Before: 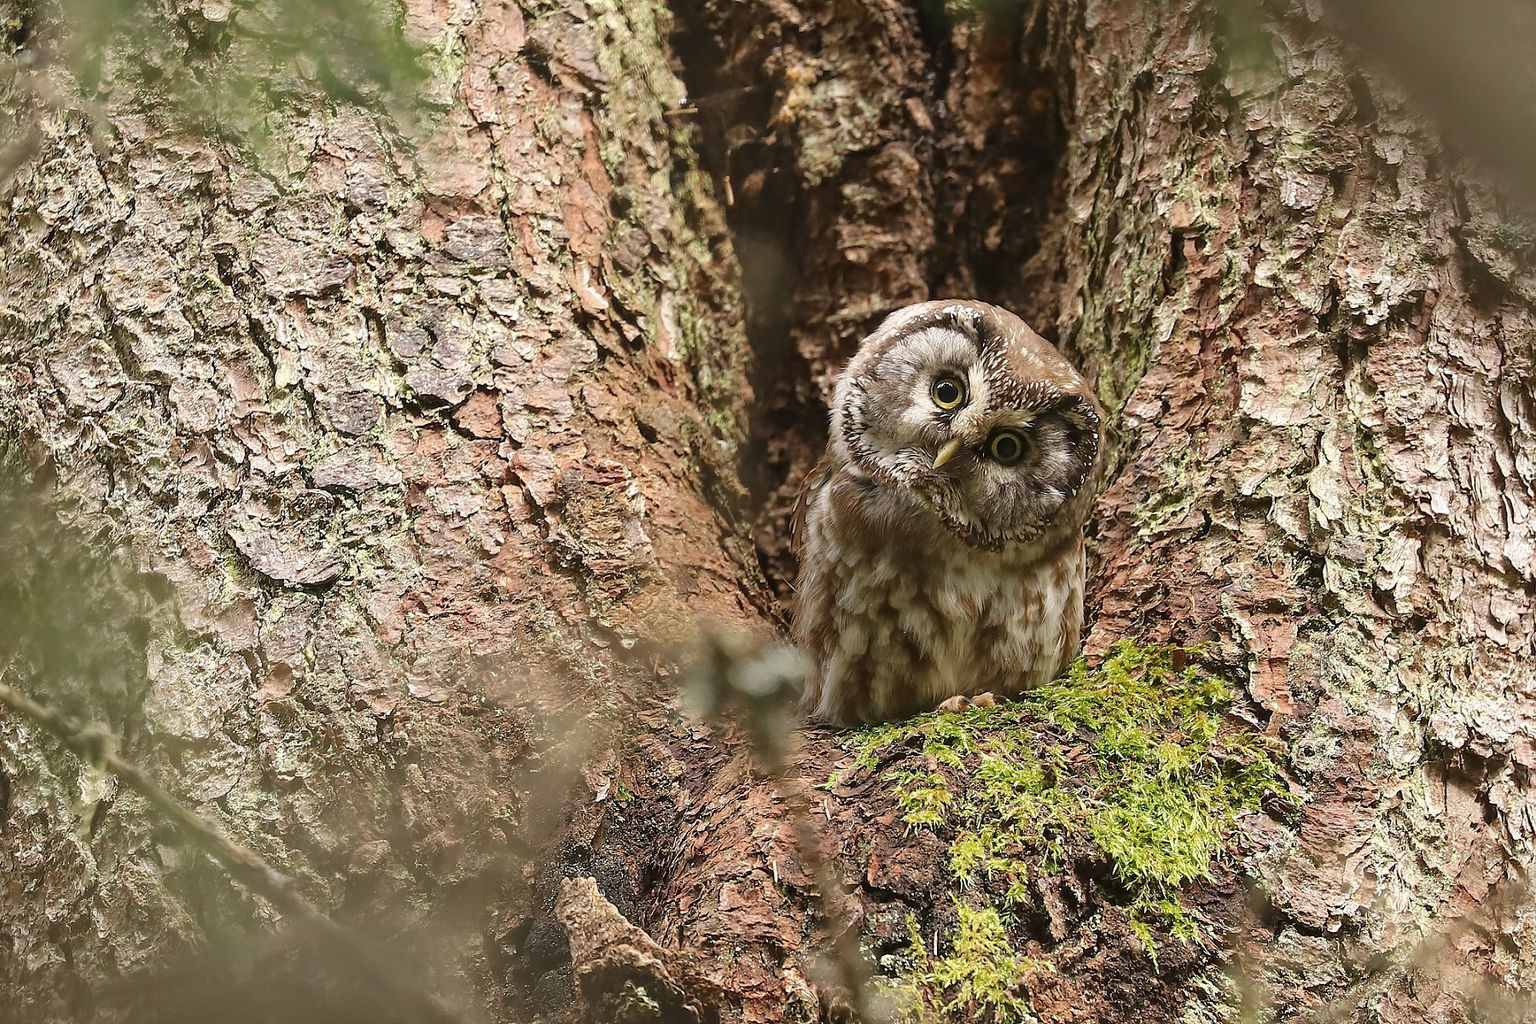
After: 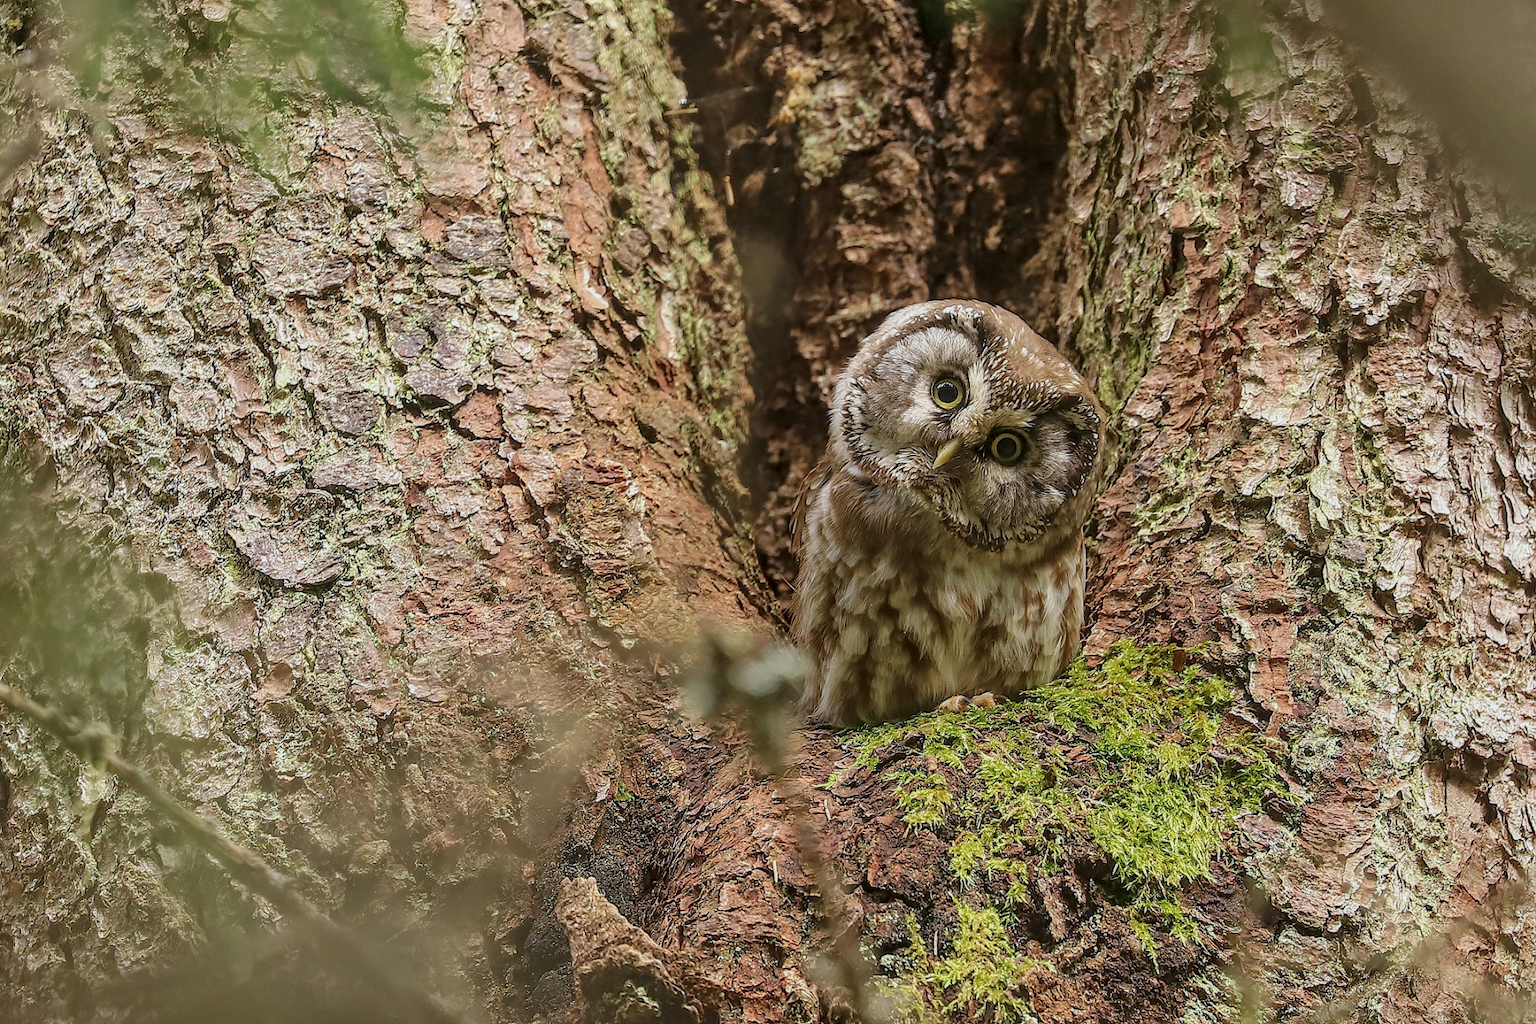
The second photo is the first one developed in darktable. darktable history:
local contrast: detail 130%
white balance: red 0.982, blue 1.018
tone equalizer: -8 EV 0.25 EV, -7 EV 0.417 EV, -6 EV 0.417 EV, -5 EV 0.25 EV, -3 EV -0.25 EV, -2 EV -0.417 EV, -1 EV -0.417 EV, +0 EV -0.25 EV, edges refinement/feathering 500, mask exposure compensation -1.57 EV, preserve details guided filter
velvia: on, module defaults
